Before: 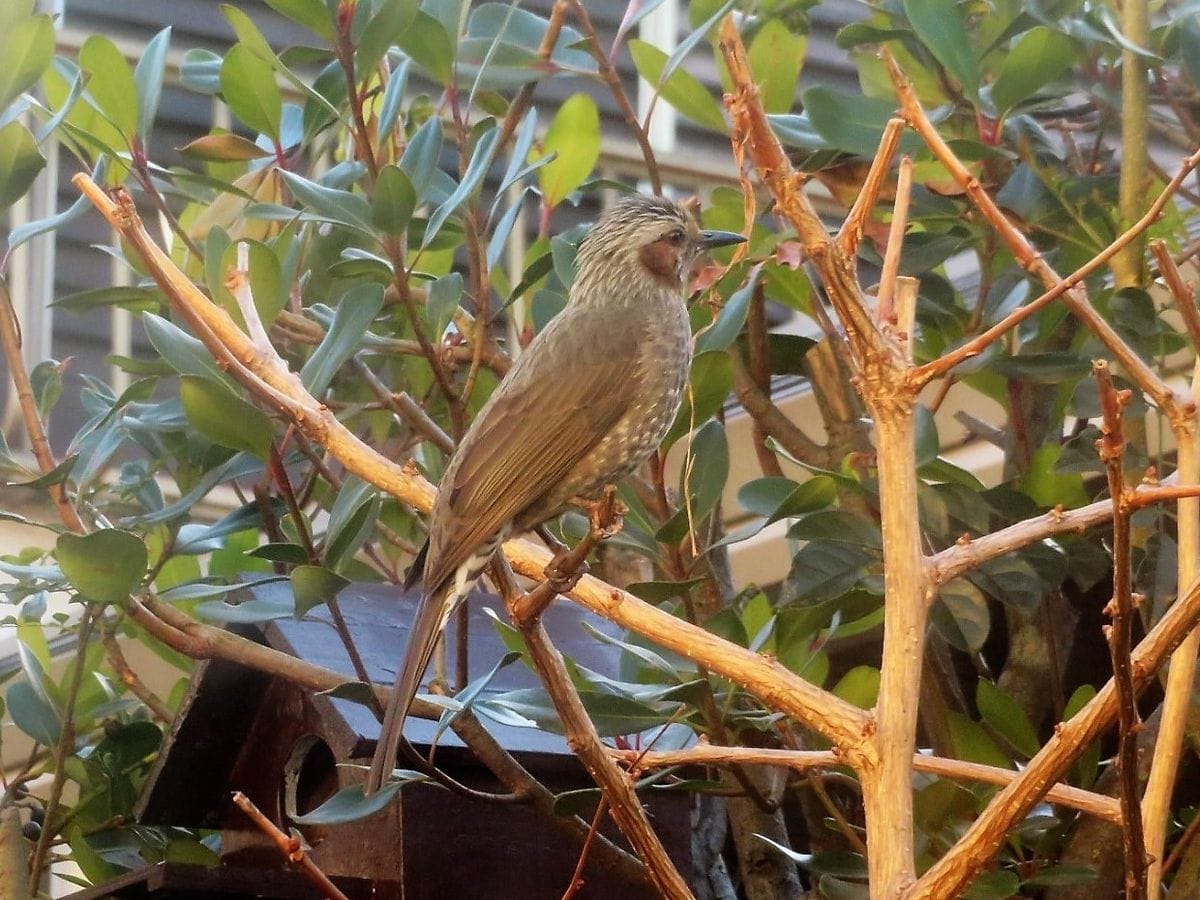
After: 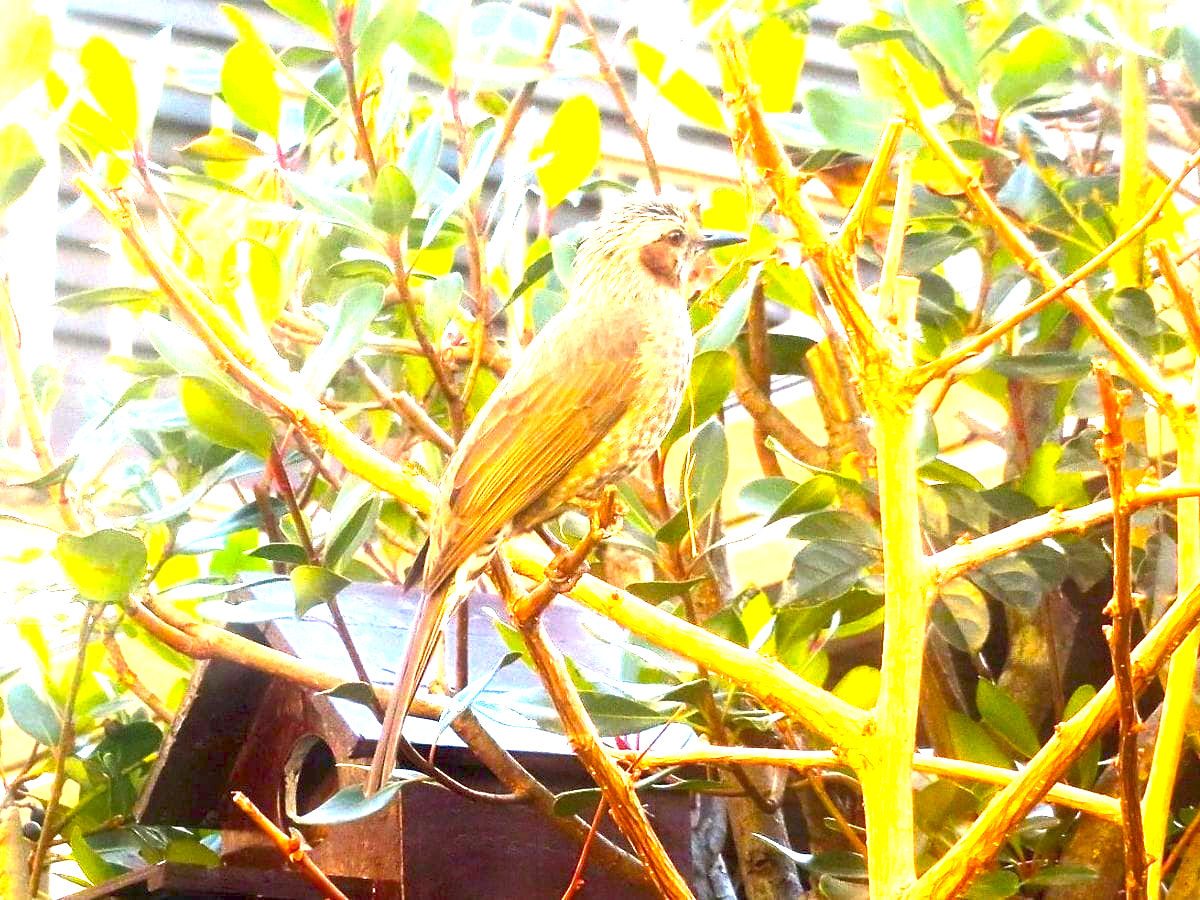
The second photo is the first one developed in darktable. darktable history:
color balance rgb: highlights gain › chroma 1.043%, highlights gain › hue 52.36°, perceptual saturation grading › global saturation 19.581%, perceptual brilliance grading › global brilliance 34.203%, perceptual brilliance grading › highlights 50.068%, perceptual brilliance grading › mid-tones 59.607%, perceptual brilliance grading › shadows 34.529%, contrast -29.48%
